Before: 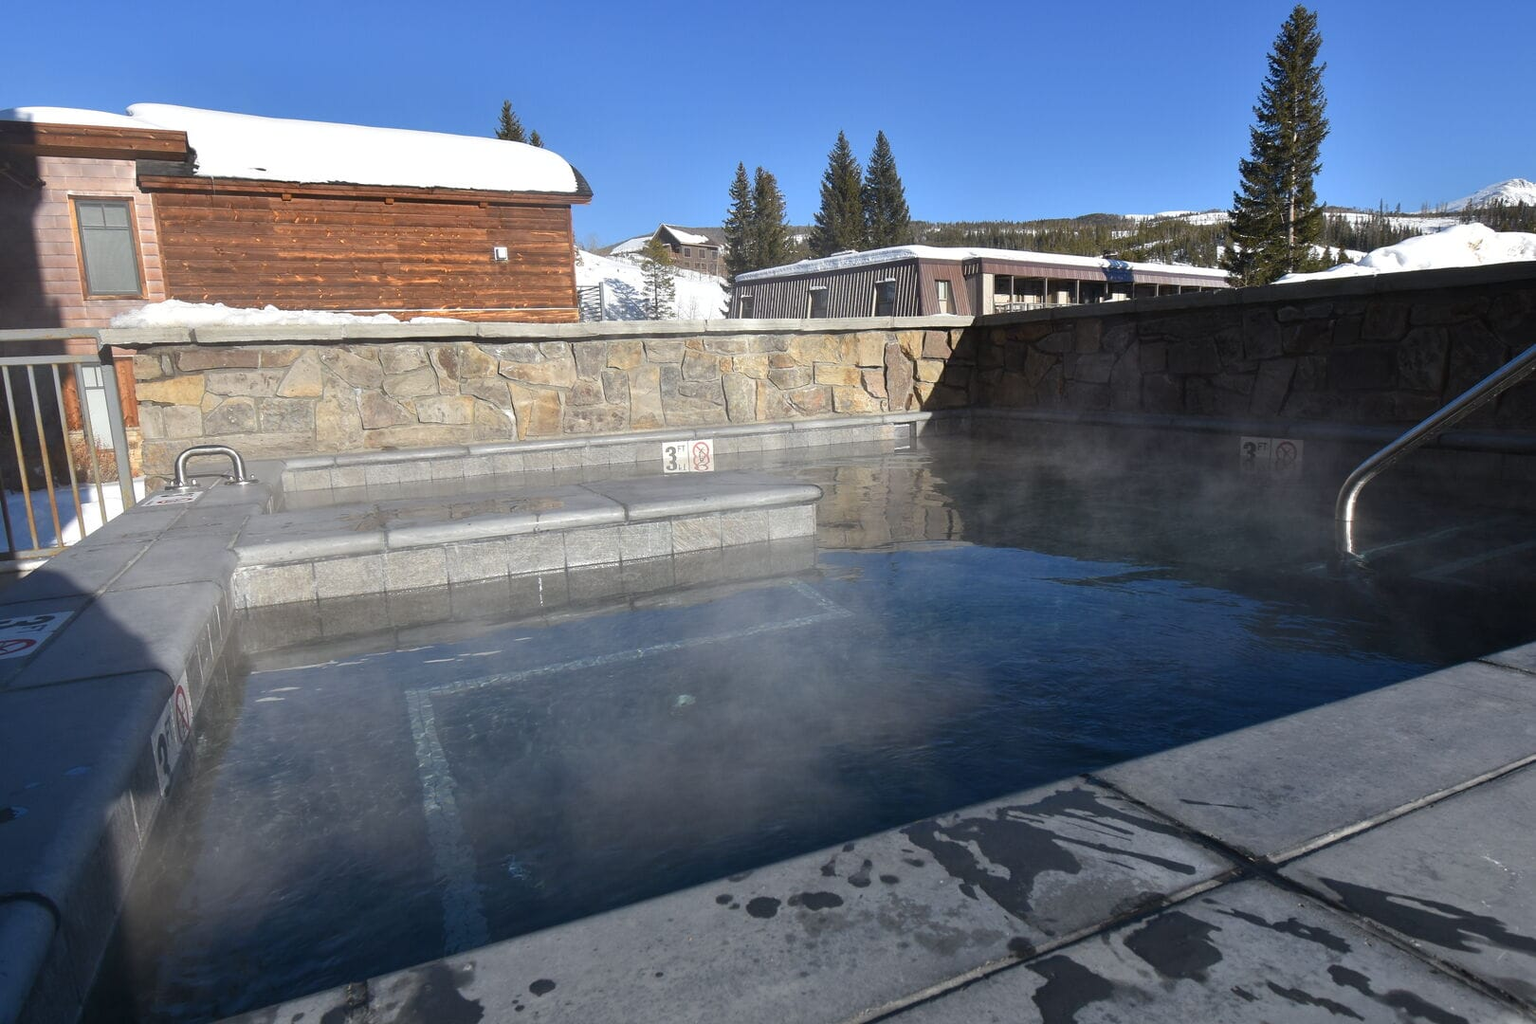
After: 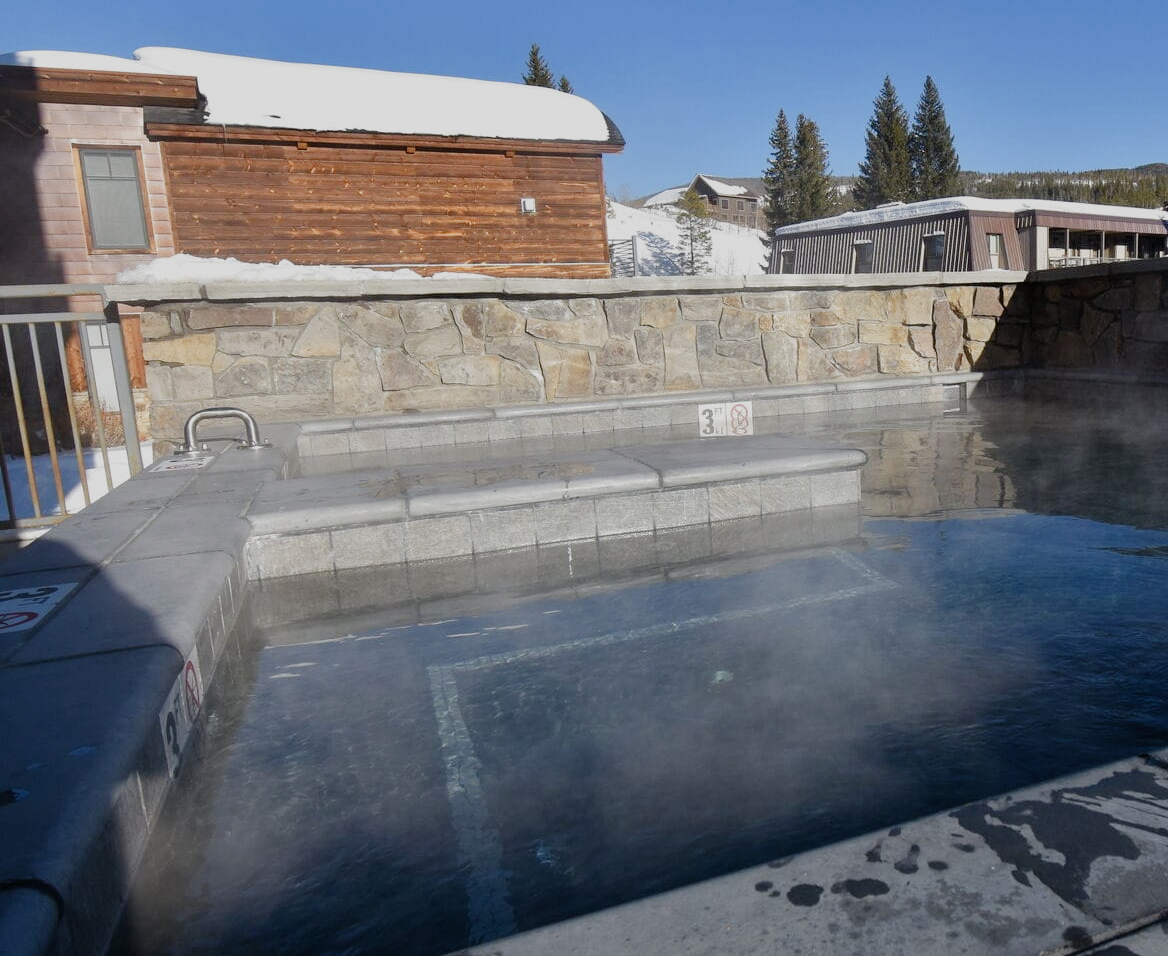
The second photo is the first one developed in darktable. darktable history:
filmic rgb: black relative exposure -8 EV, white relative exposure 4.03 EV, hardness 4.11, preserve chrominance no, color science v4 (2020)
crop: top 5.747%, right 27.863%, bottom 5.693%
